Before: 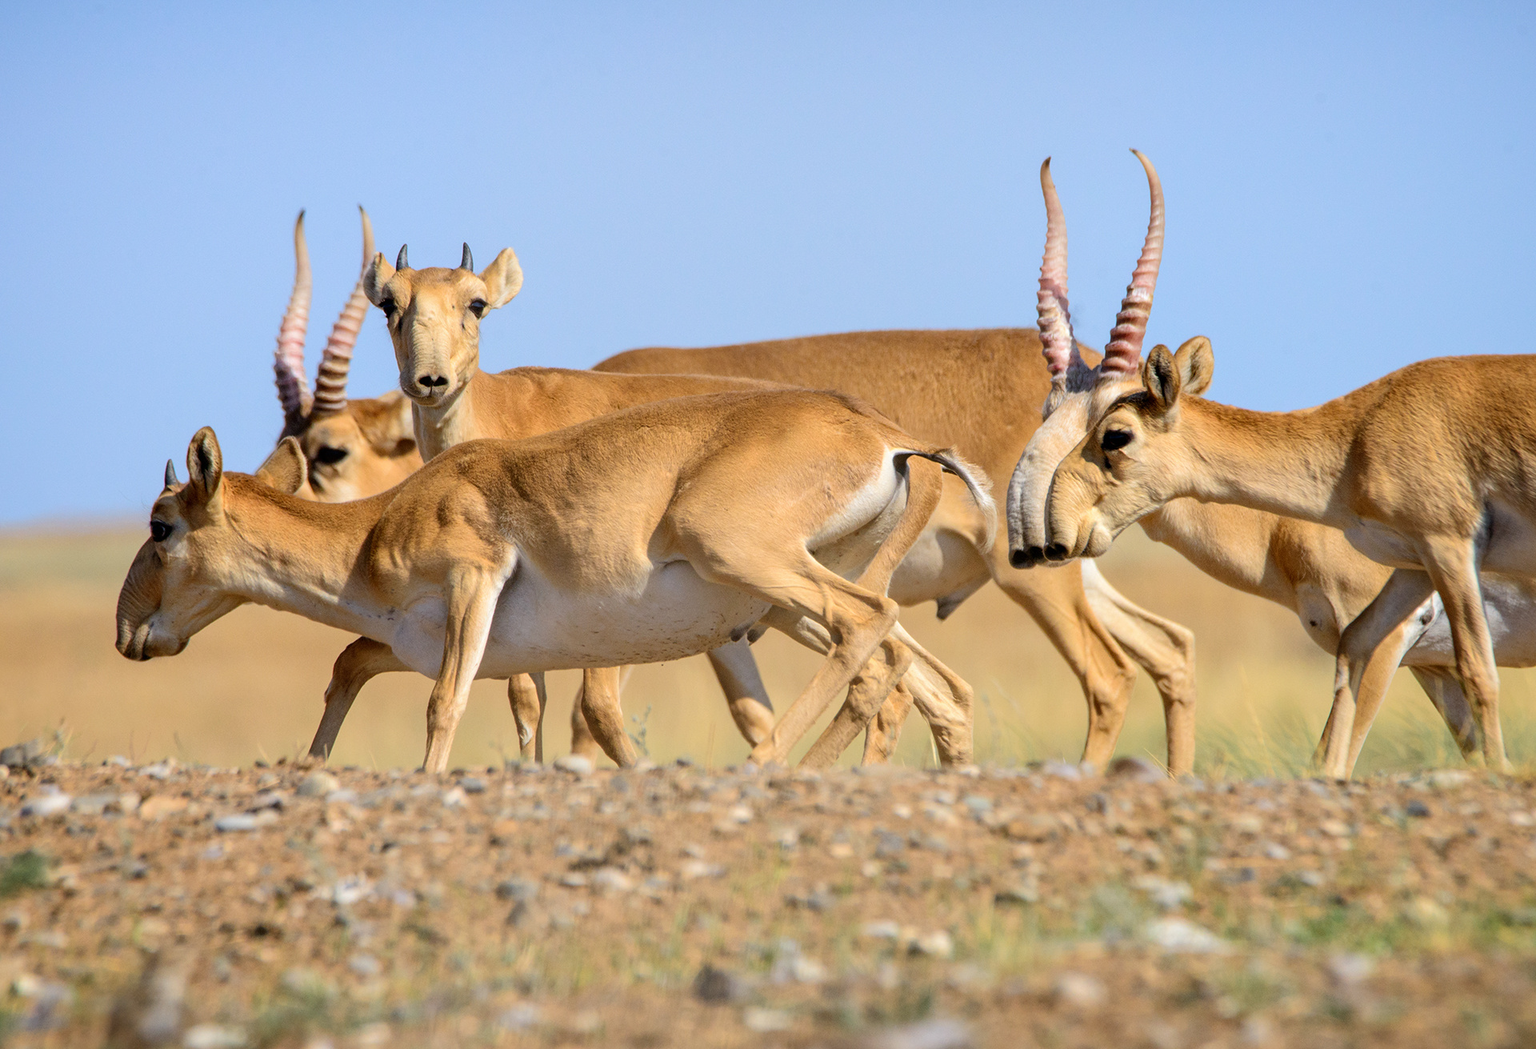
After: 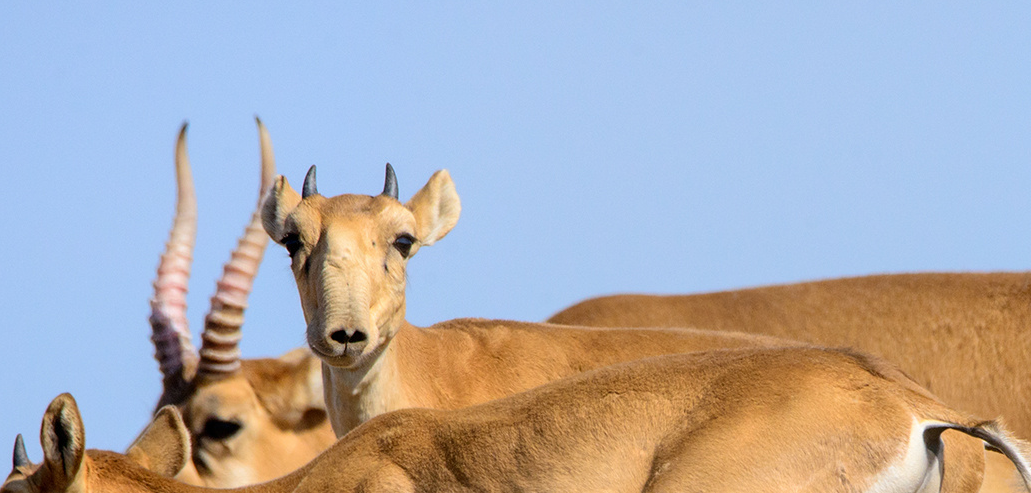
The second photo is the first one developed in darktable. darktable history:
crop: left 10.082%, top 10.698%, right 36.19%, bottom 51.678%
